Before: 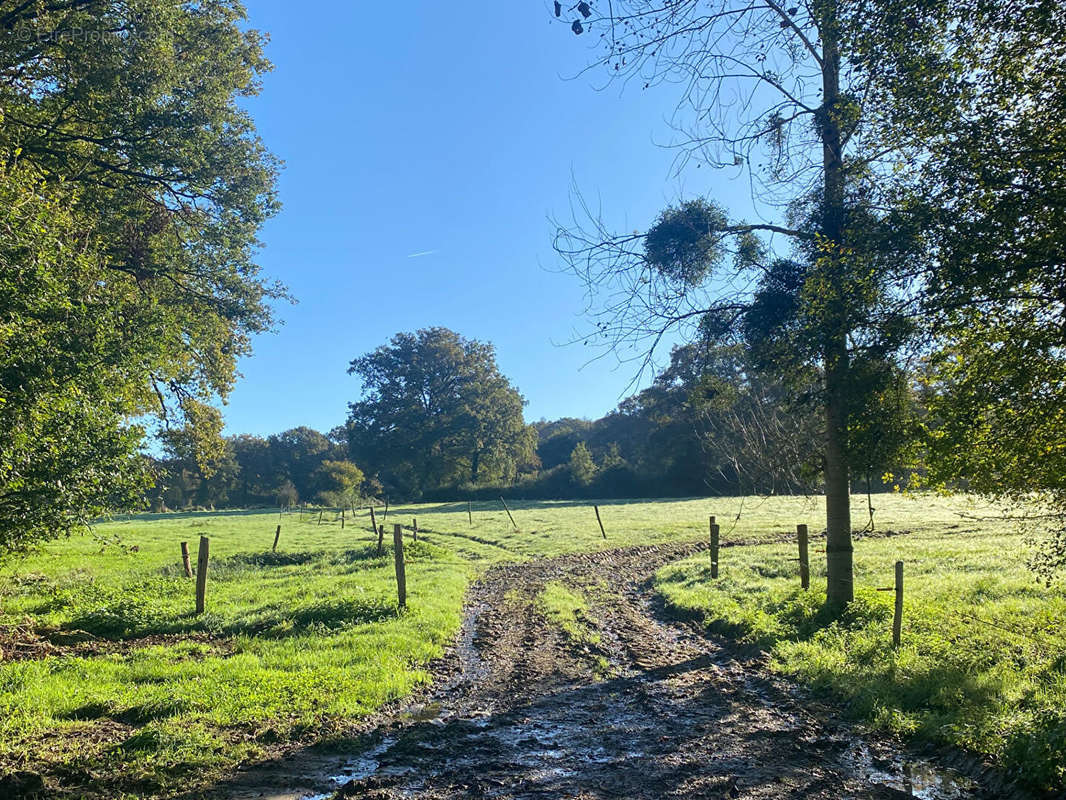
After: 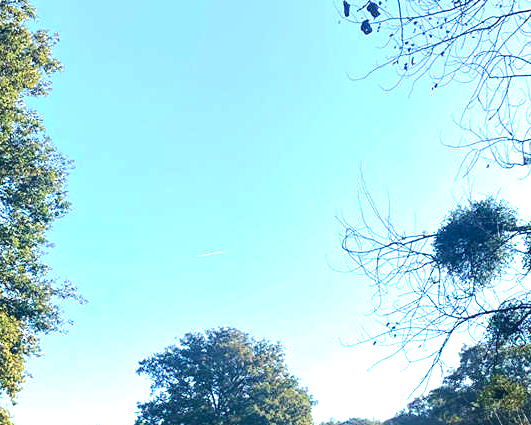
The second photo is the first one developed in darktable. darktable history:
tone equalizer: -8 EV -1.09 EV, -7 EV -1.05 EV, -6 EV -0.899 EV, -5 EV -0.615 EV, -3 EV 0.543 EV, -2 EV 0.837 EV, -1 EV 0.986 EV, +0 EV 1.06 EV, edges refinement/feathering 500, mask exposure compensation -1.57 EV, preserve details no
exposure: exposure 0.201 EV, compensate highlight preservation false
crop: left 19.859%, right 30.241%, bottom 46.836%
base curve: curves: ch0 [(0, 0) (0.262, 0.32) (0.722, 0.705) (1, 1)], preserve colors none
velvia: strength 44.93%
color balance rgb: perceptual saturation grading › global saturation 0.479%, global vibrance 14.247%
